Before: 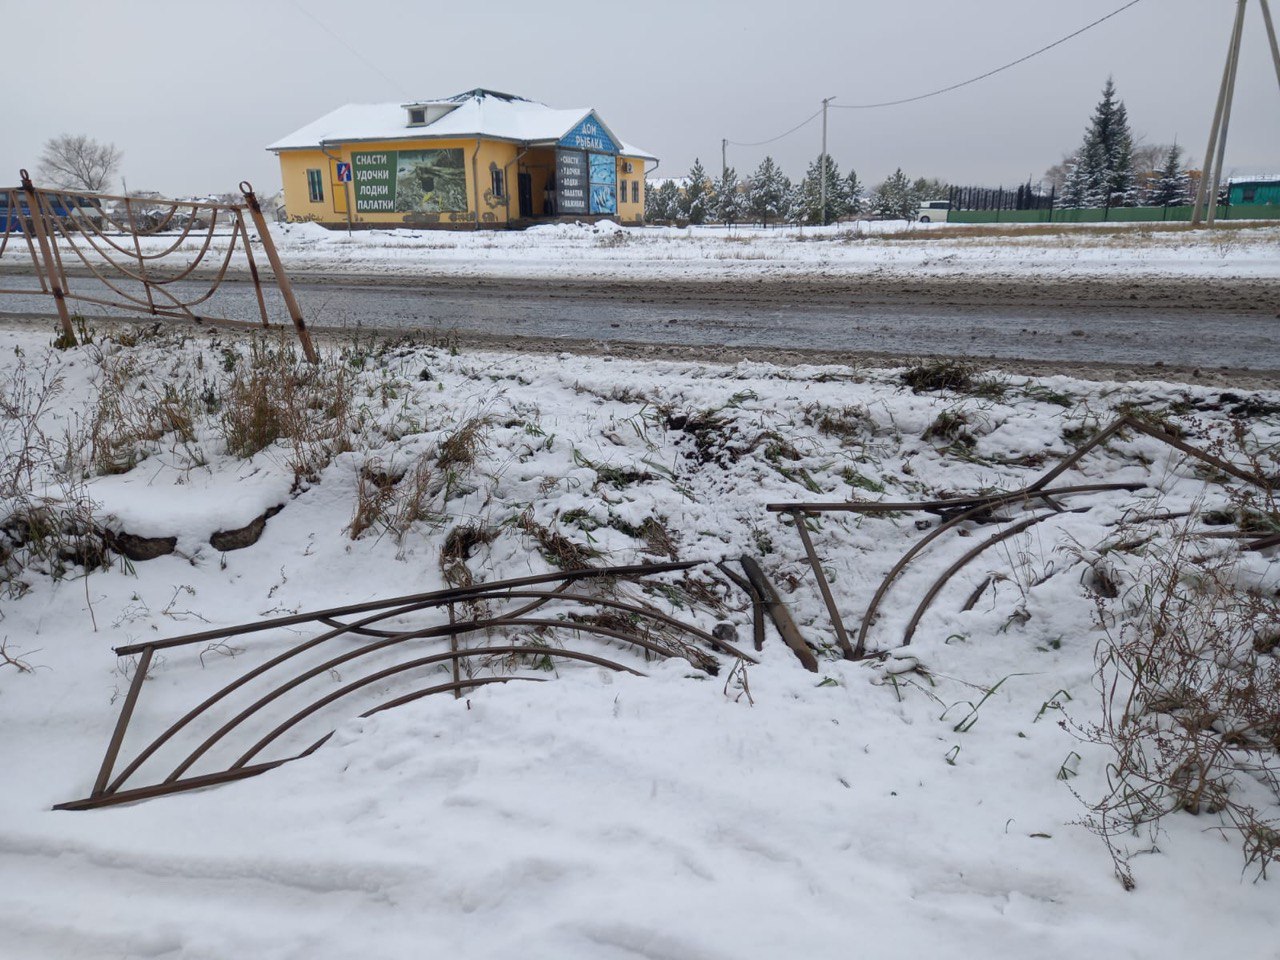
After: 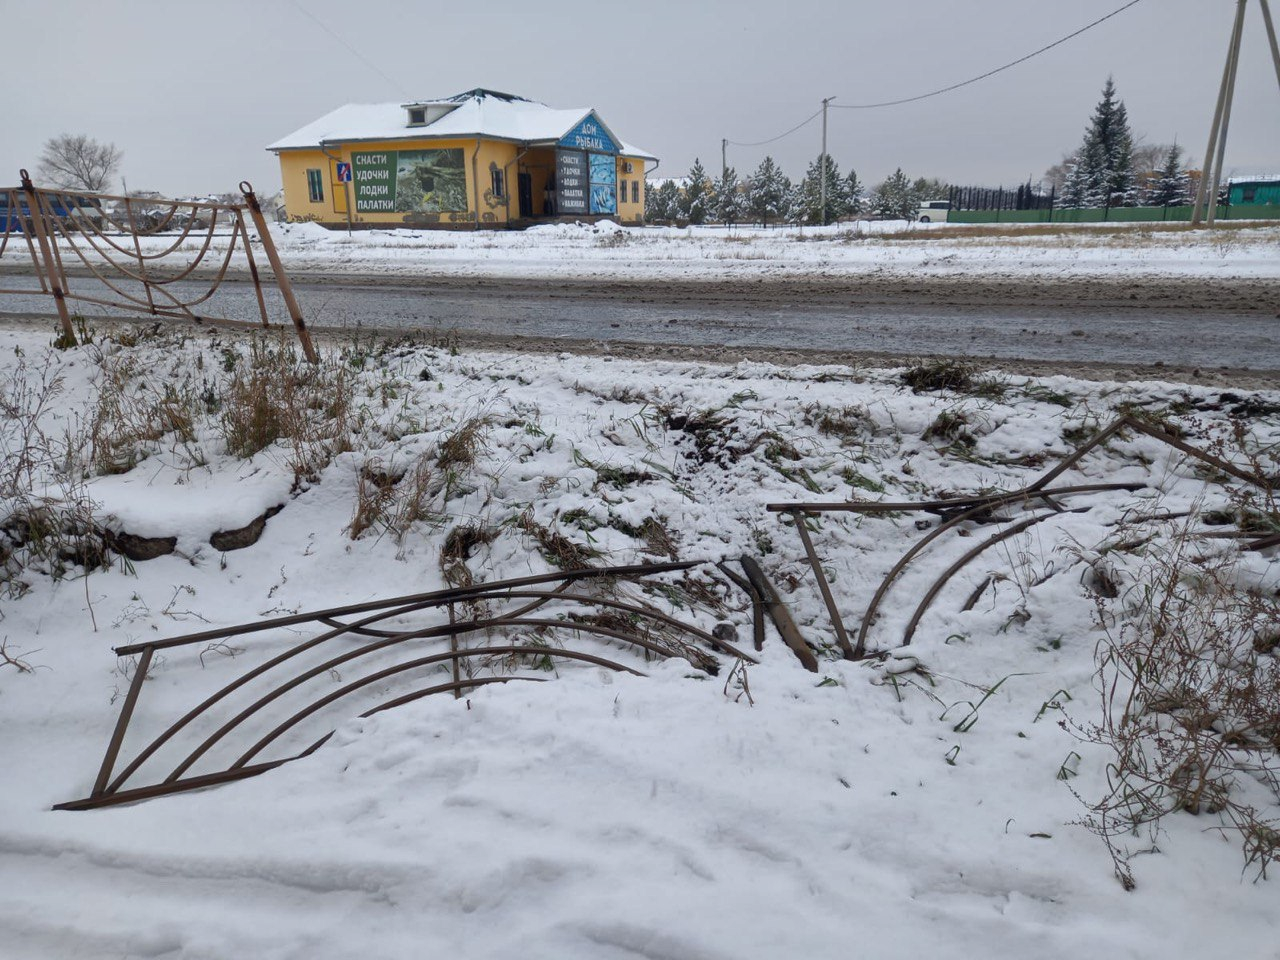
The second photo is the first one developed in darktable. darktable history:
shadows and highlights: shadows 4.75, soften with gaussian
